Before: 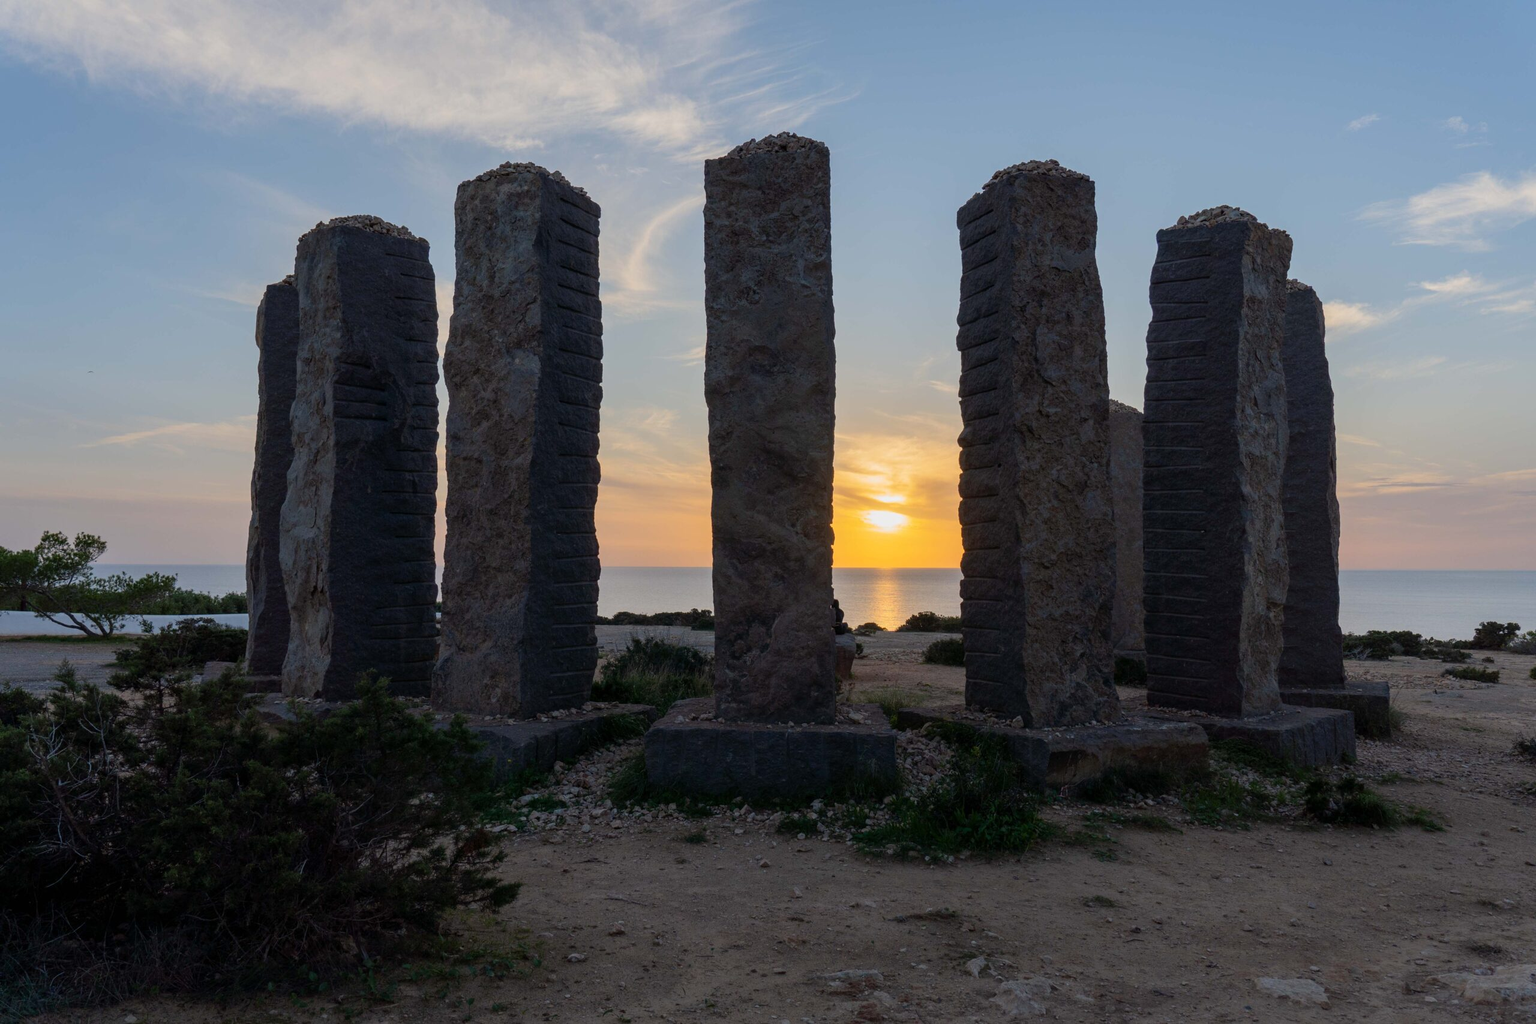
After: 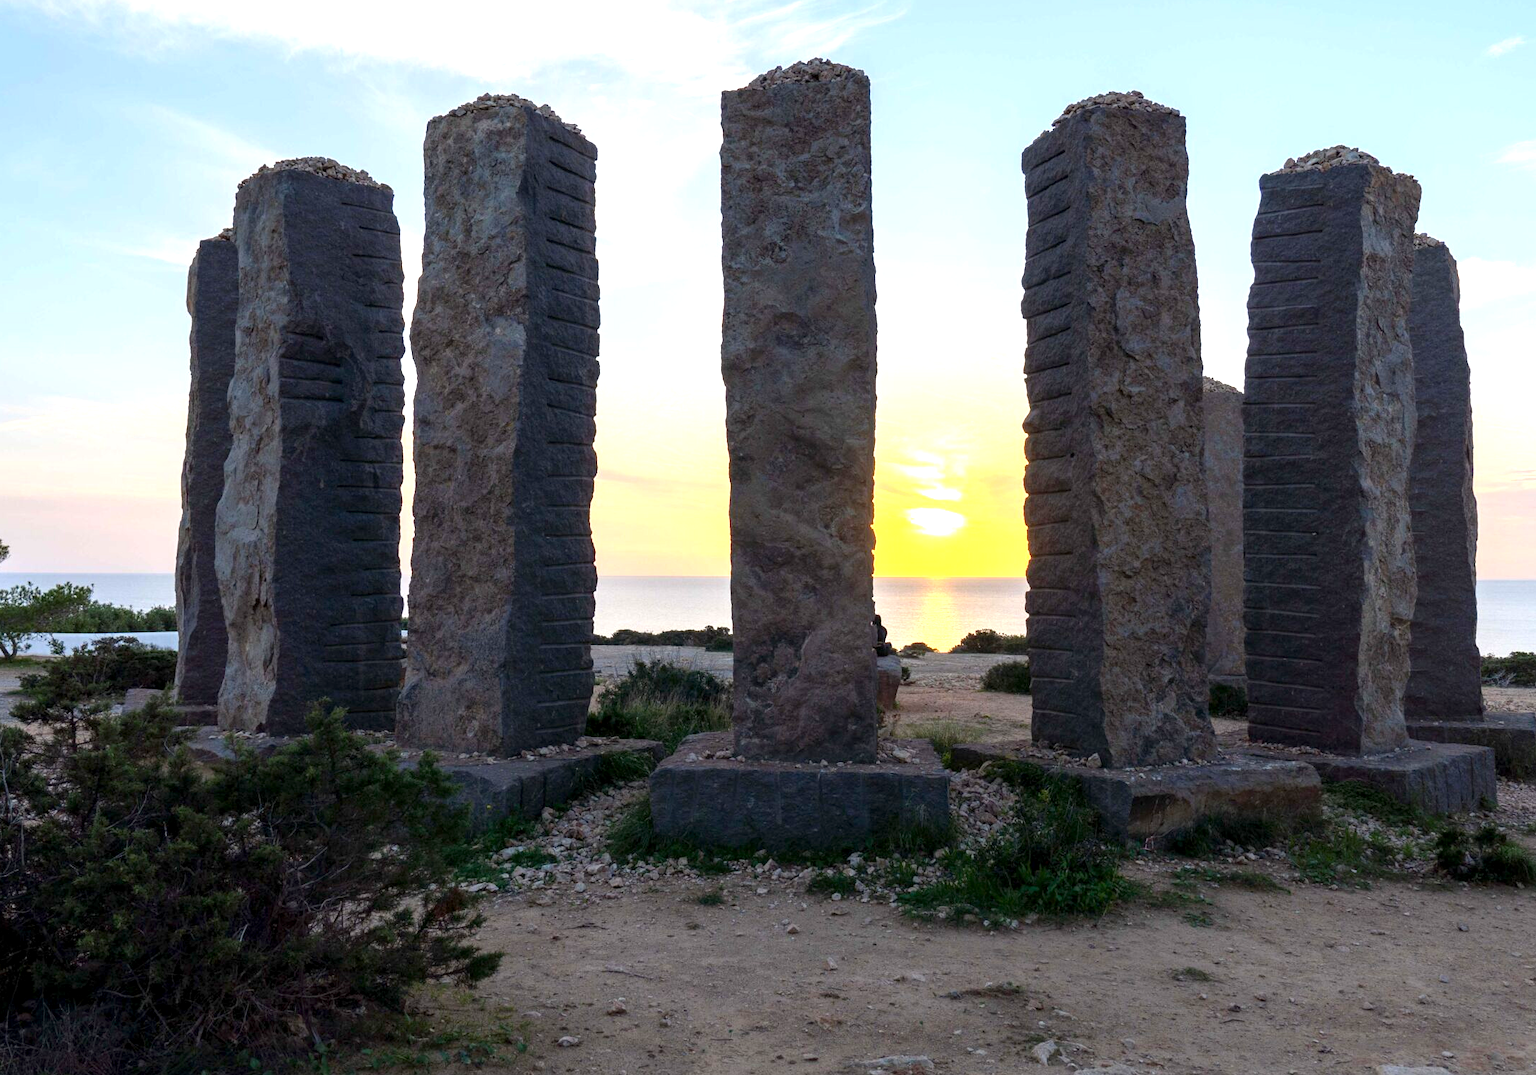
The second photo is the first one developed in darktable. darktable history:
crop: left 6.446%, top 8.188%, right 9.538%, bottom 3.548%
white balance: emerald 1
exposure: black level correction 0.001, exposure 1.398 EV, compensate exposure bias true, compensate highlight preservation false
